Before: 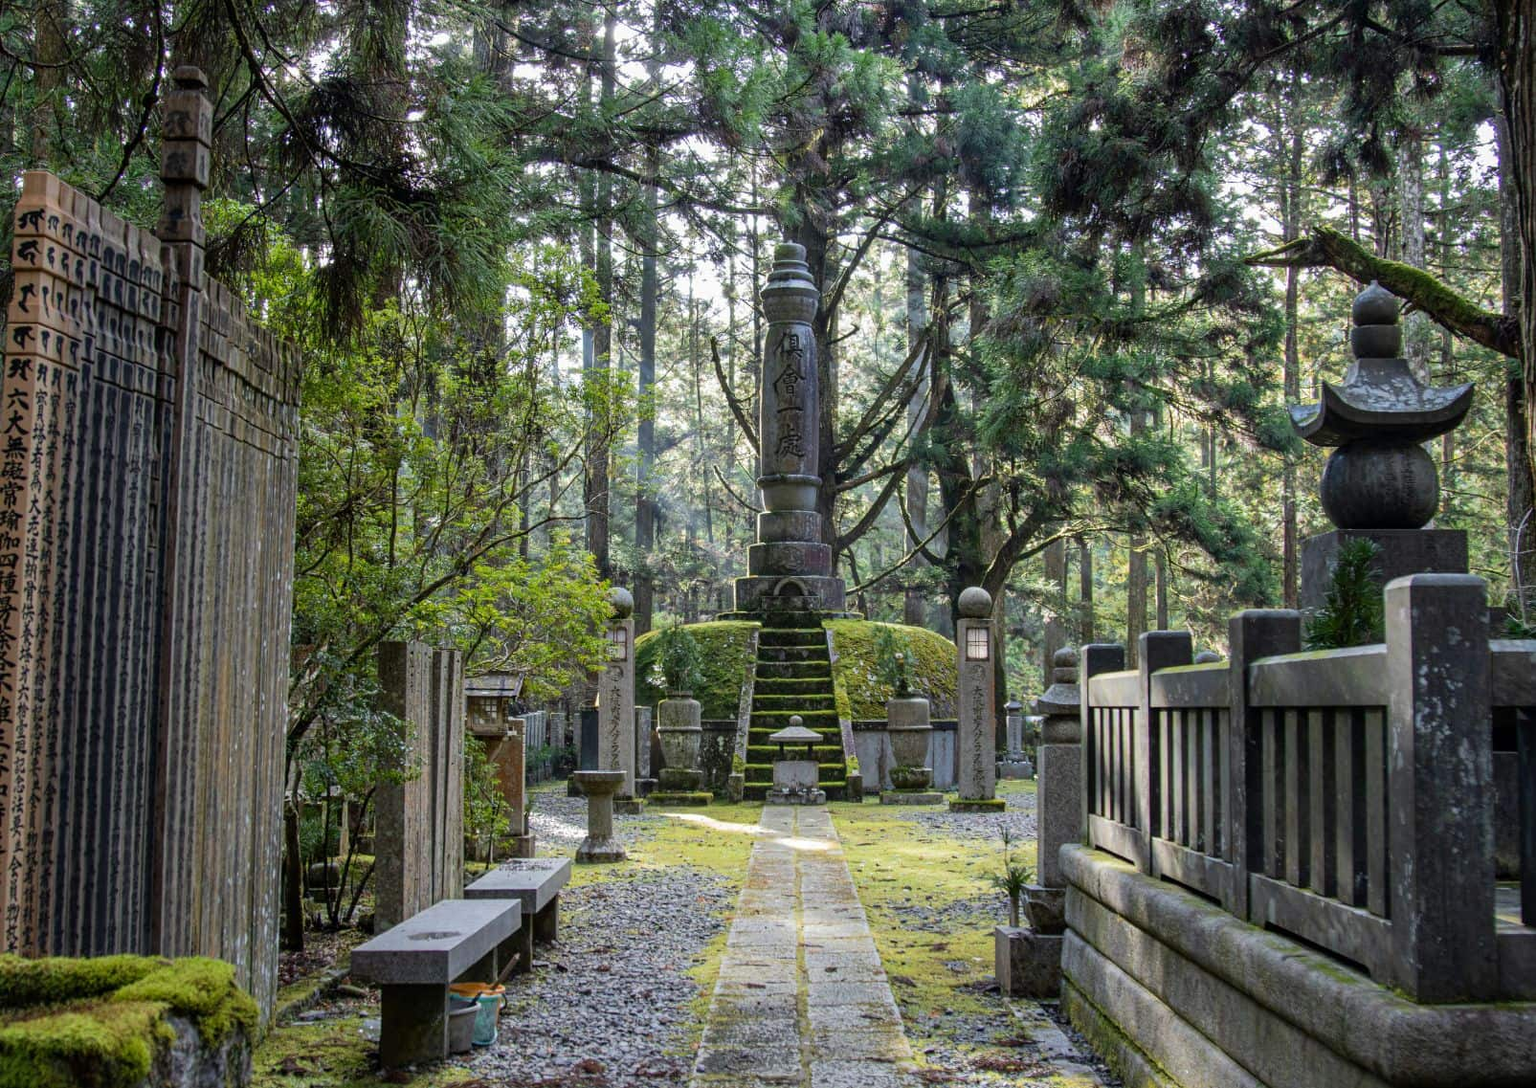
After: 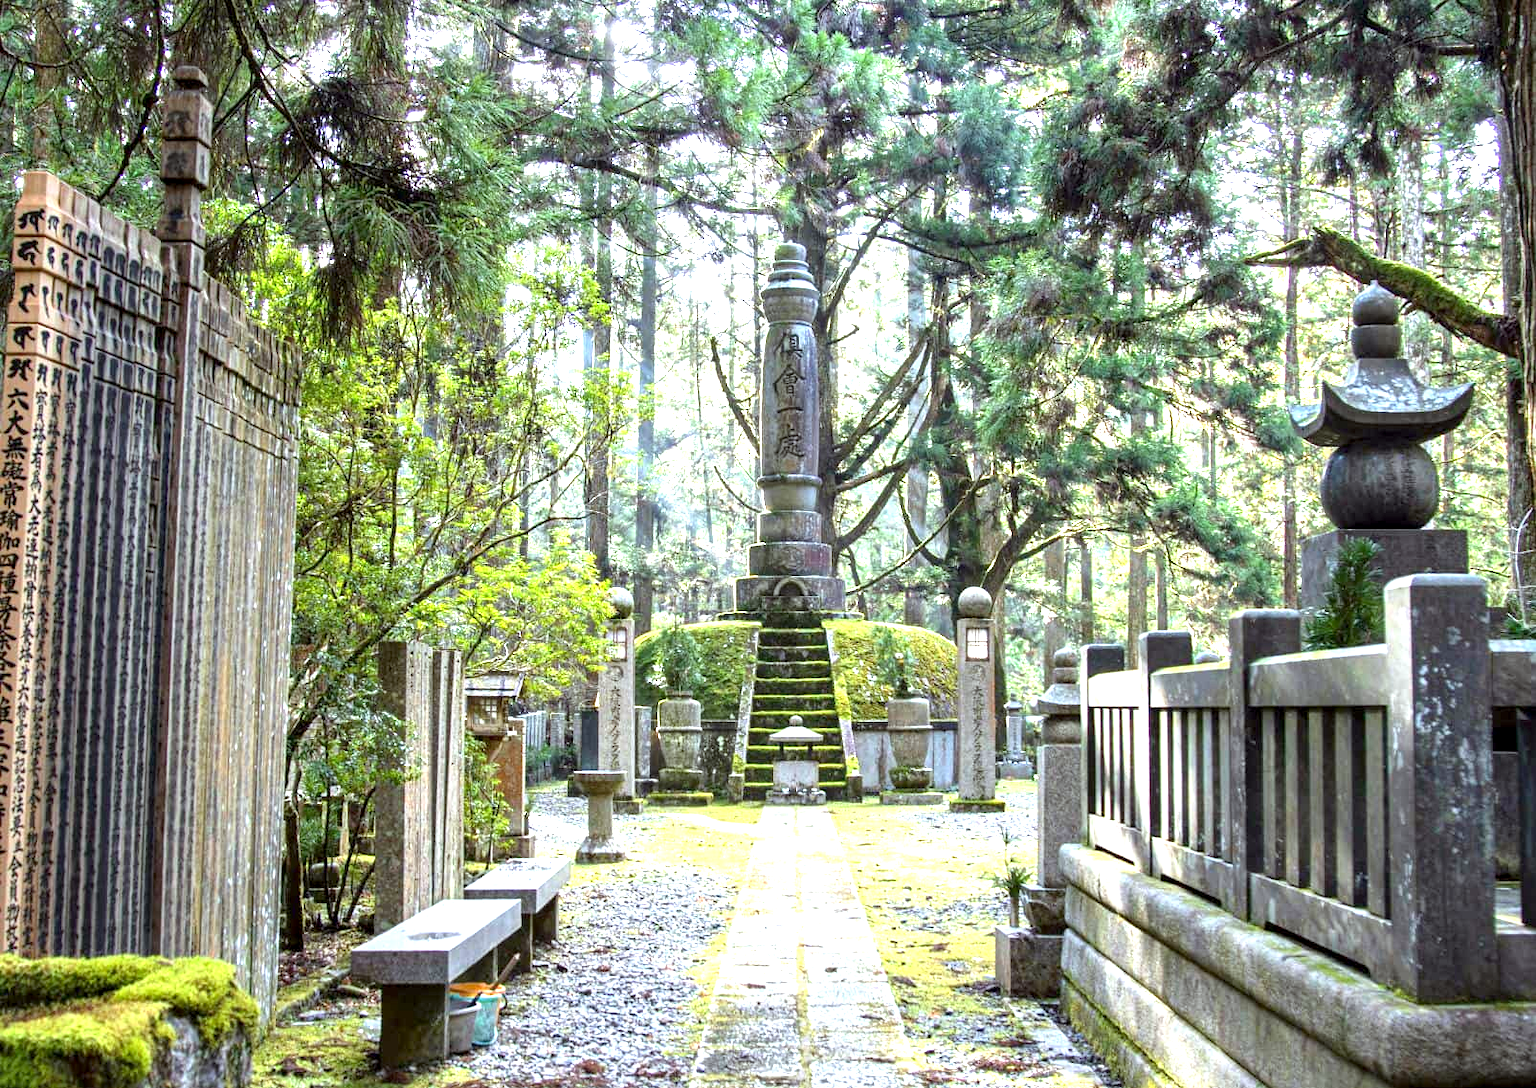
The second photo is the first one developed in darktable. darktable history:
exposure: black level correction 0.001, exposure 1.735 EV, compensate highlight preservation false
color correction: highlights a* -2.73, highlights b* -2.09, shadows a* 2.41, shadows b* 2.73
